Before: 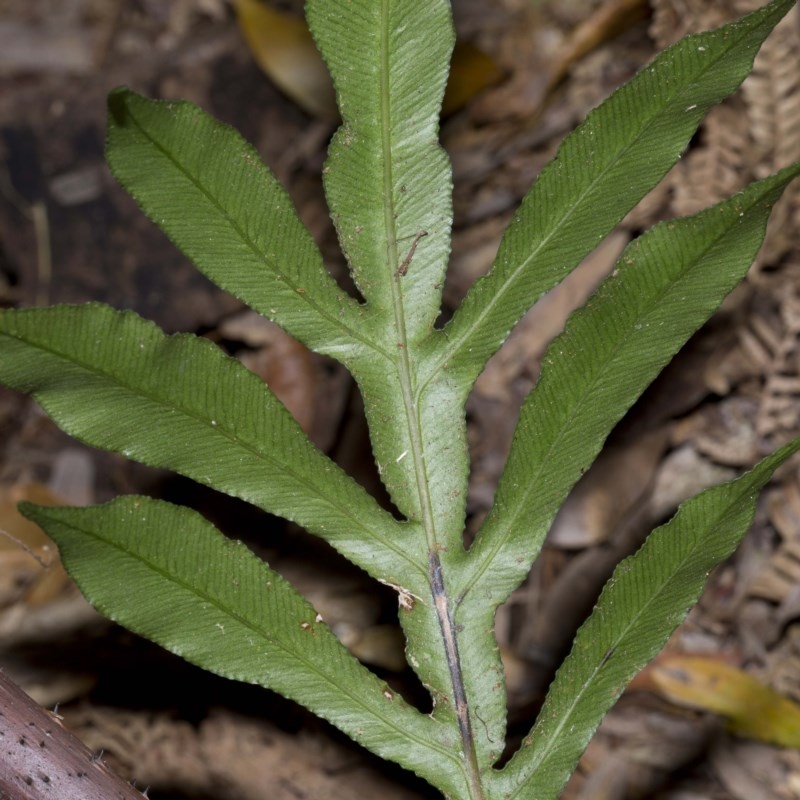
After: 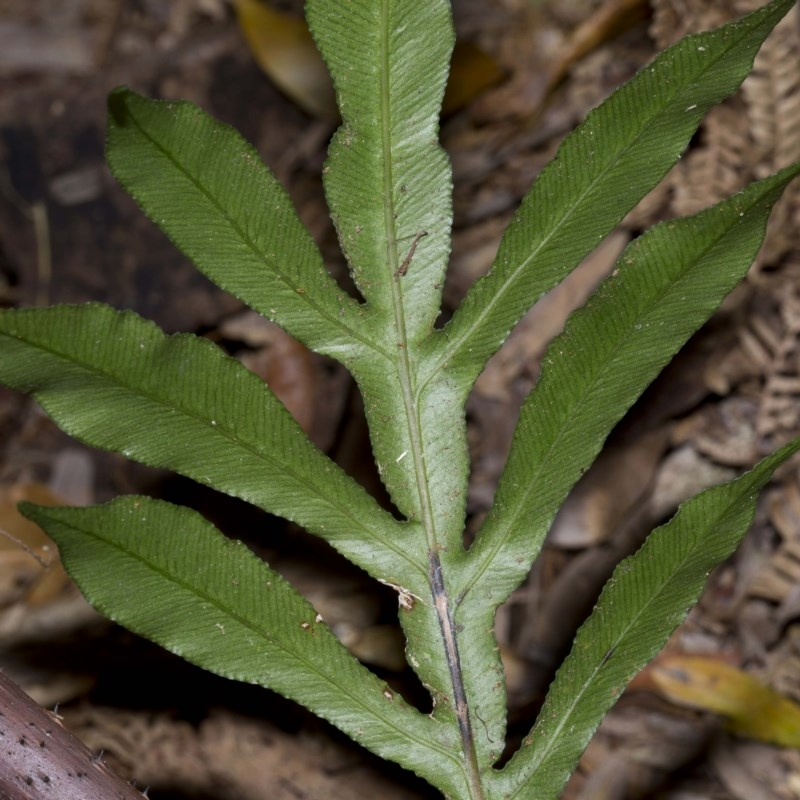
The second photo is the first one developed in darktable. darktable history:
contrast brightness saturation: contrast 0.034, brightness -0.044
